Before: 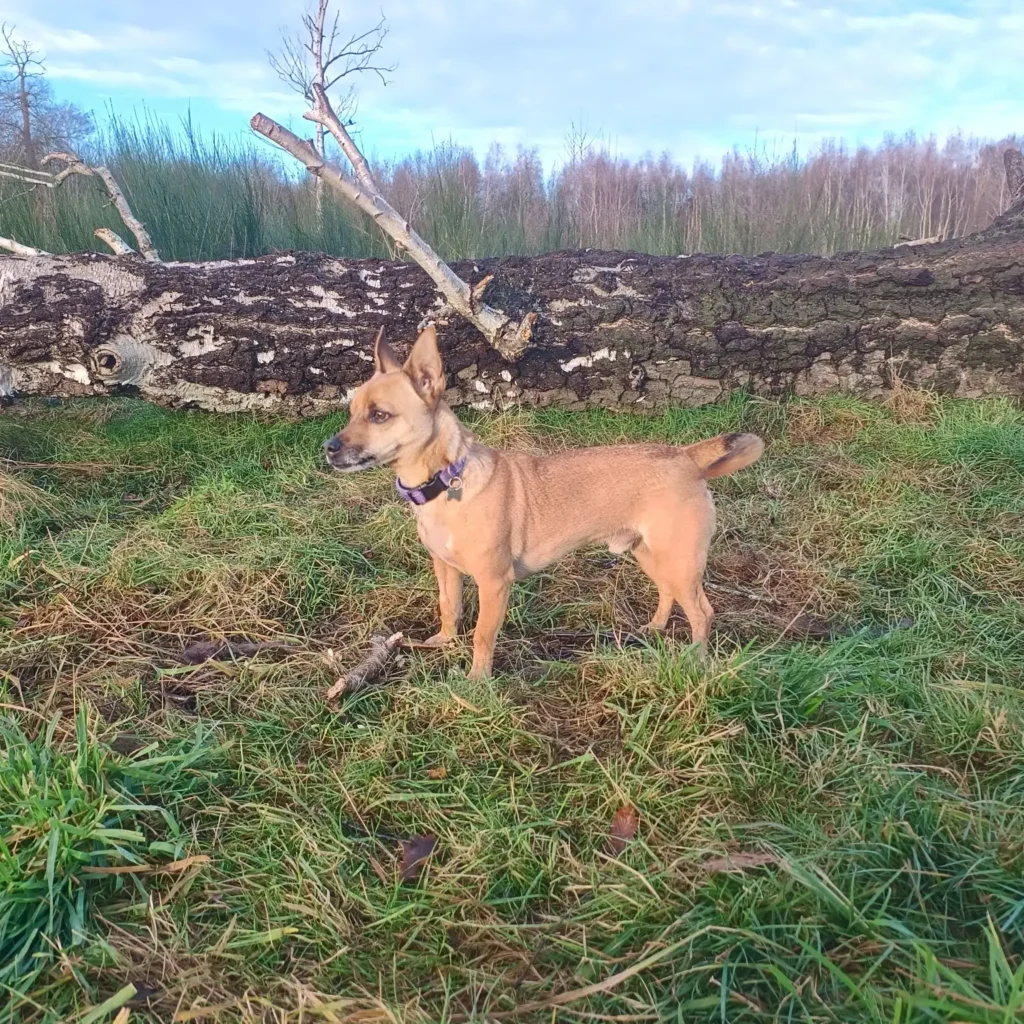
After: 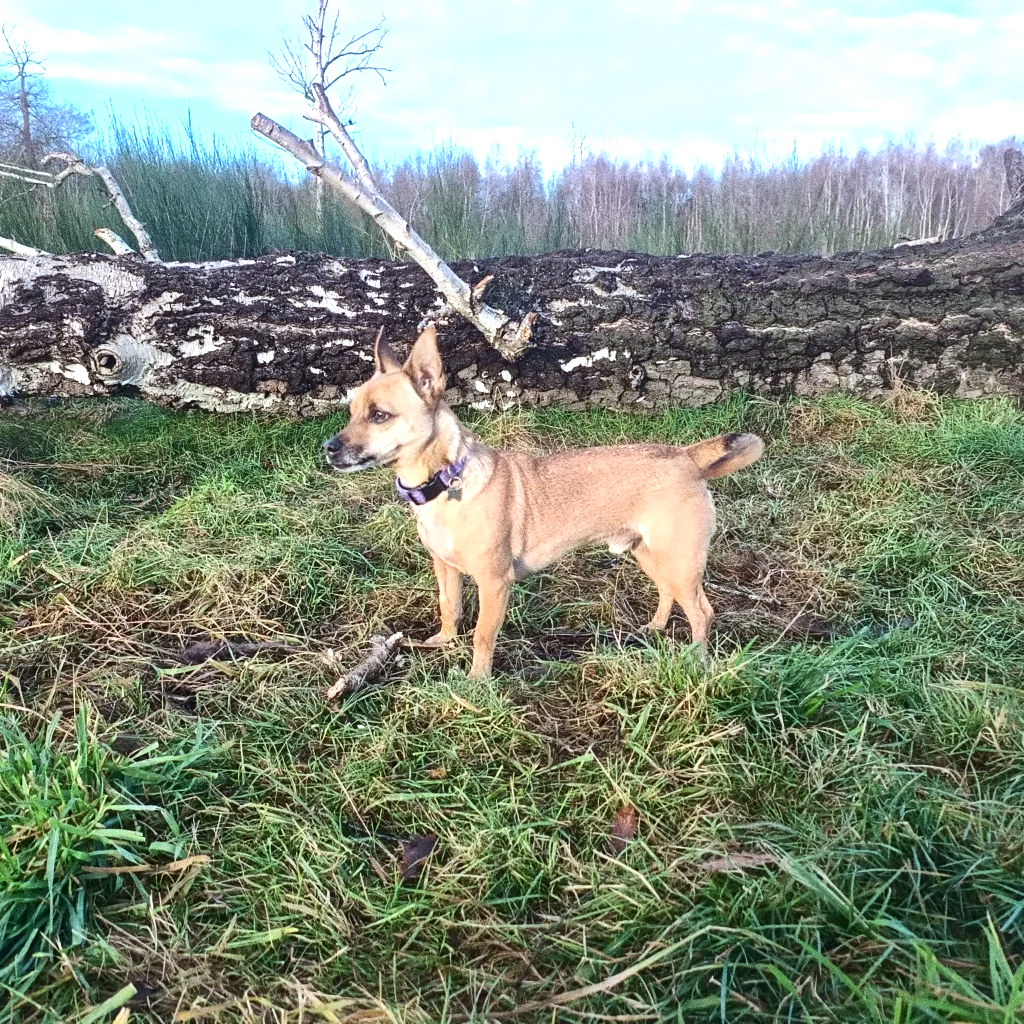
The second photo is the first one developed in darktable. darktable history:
tone equalizer: -8 EV -0.75 EV, -7 EV -0.7 EV, -6 EV -0.6 EV, -5 EV -0.4 EV, -3 EV 0.4 EV, -2 EV 0.6 EV, -1 EV 0.7 EV, +0 EV 0.75 EV, edges refinement/feathering 500, mask exposure compensation -1.57 EV, preserve details no
local contrast: mode bilateral grid, contrast 20, coarseness 50, detail 132%, midtone range 0.2
white balance: red 0.925, blue 1.046
grain: coarseness 0.09 ISO, strength 40%
